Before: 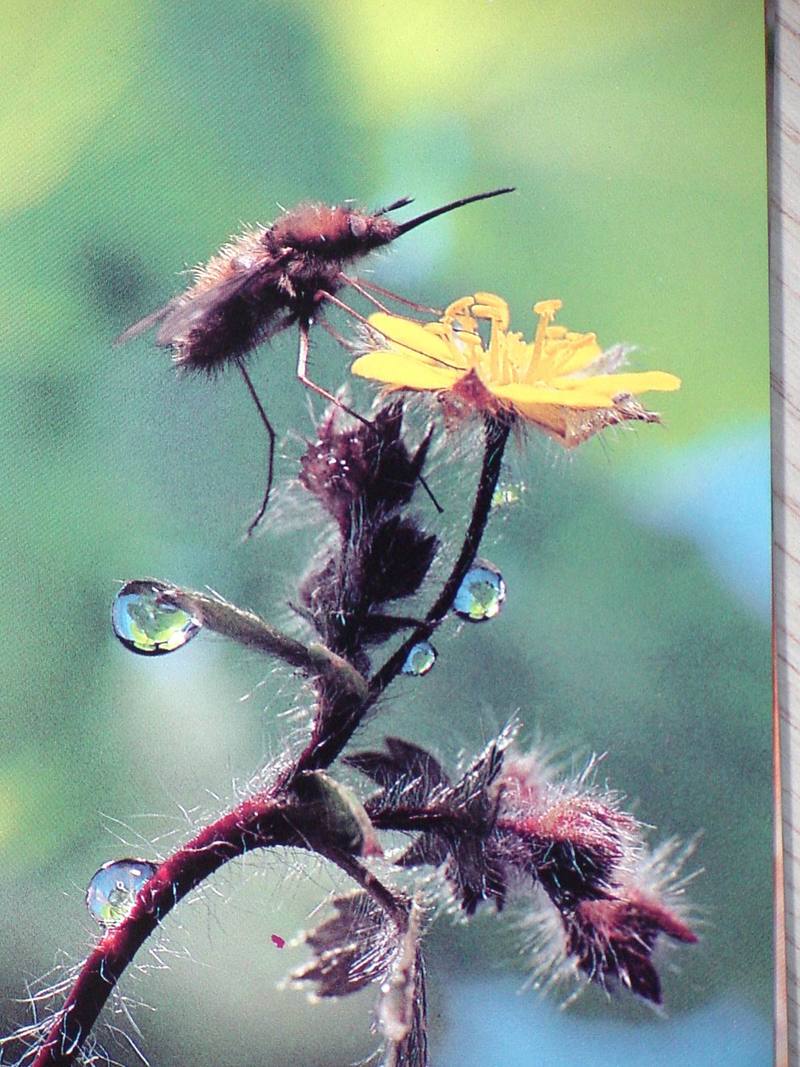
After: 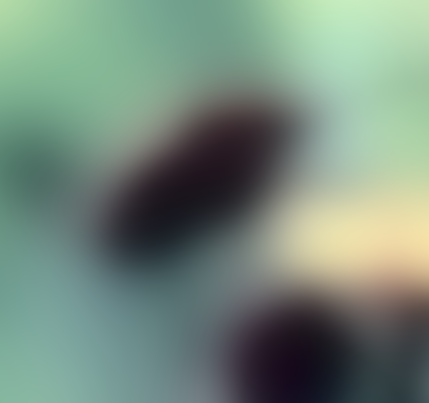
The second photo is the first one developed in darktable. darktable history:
shadows and highlights: radius 44.78, white point adjustment 6.64, compress 79.65%, highlights color adjustment 78.42%, soften with gaussian
crop: left 10.121%, top 10.631%, right 36.218%, bottom 51.526%
lowpass: radius 31.92, contrast 1.72, brightness -0.98, saturation 0.94
